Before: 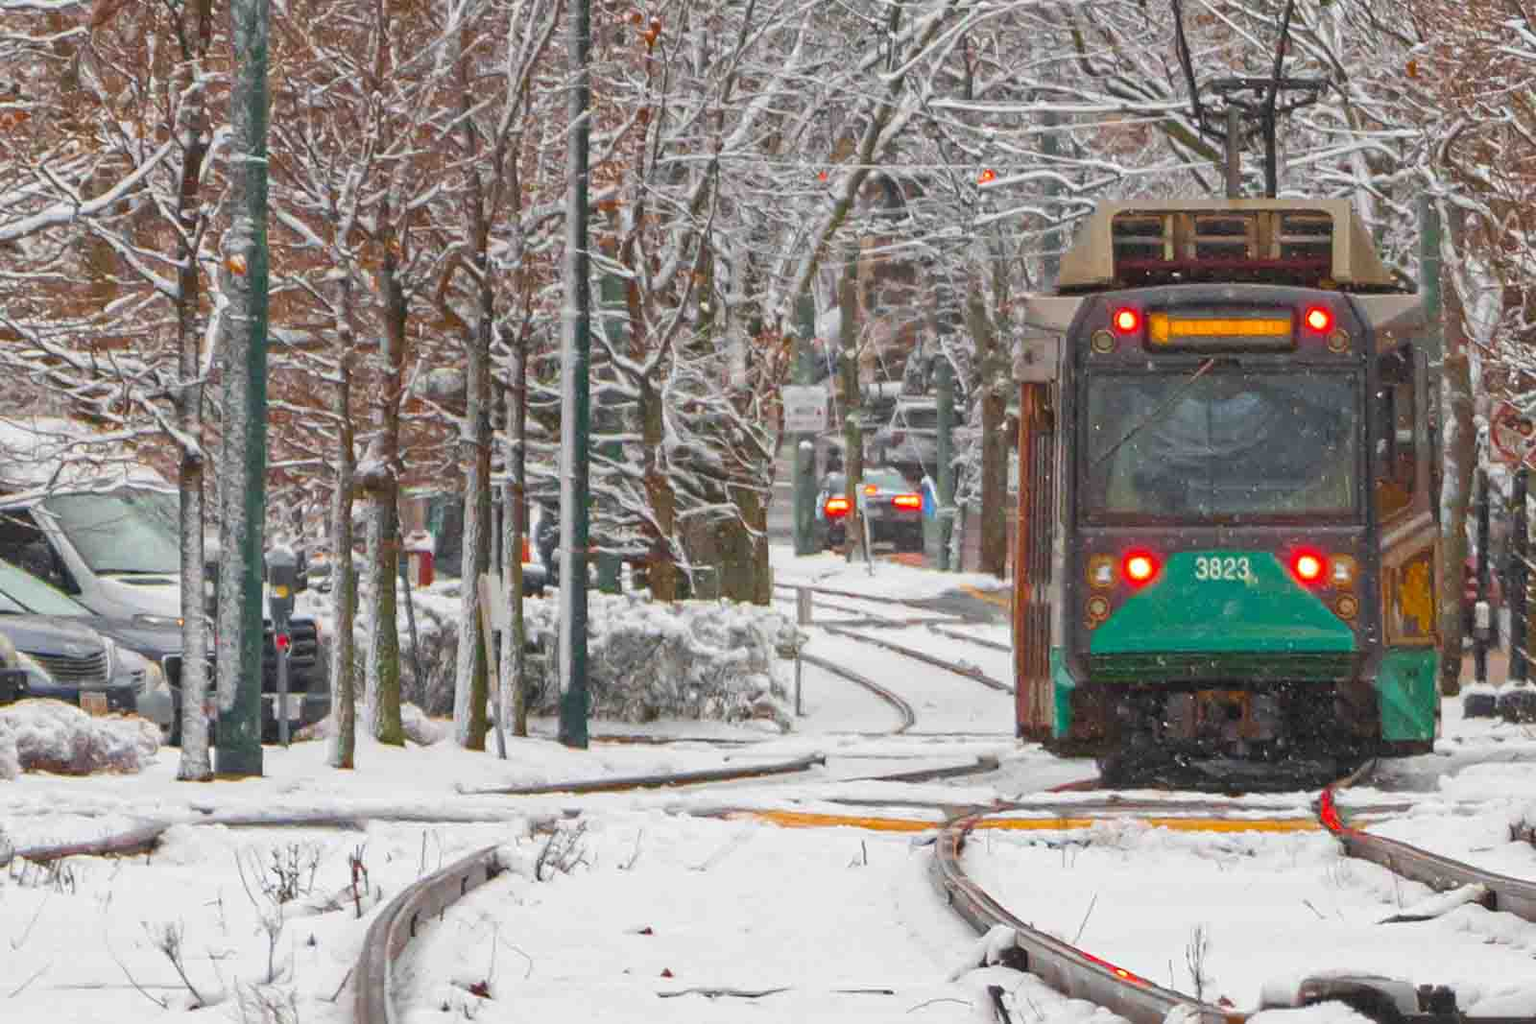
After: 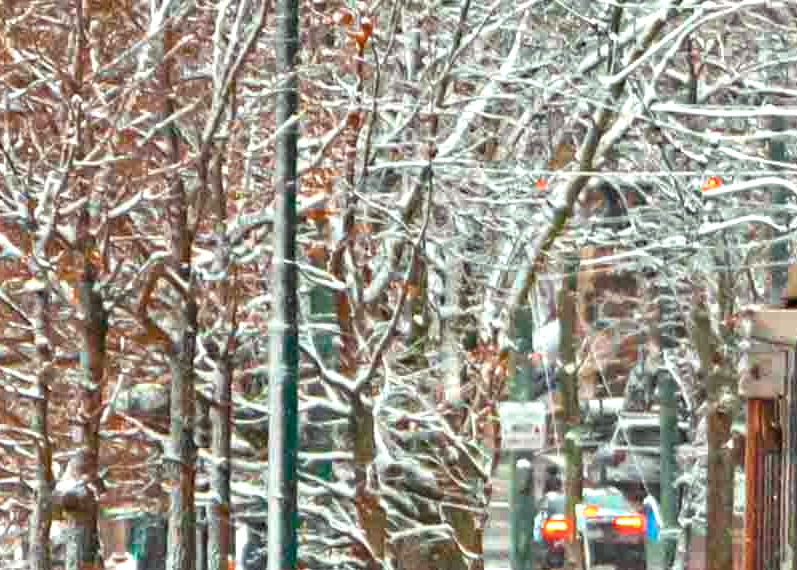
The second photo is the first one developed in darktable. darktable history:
color balance rgb: perceptual saturation grading › global saturation -27.563%, perceptual brilliance grading › global brilliance 19.182%, global vibrance 30.48%, contrast 10.101%
crop: left 19.772%, right 30.367%, bottom 46.497%
color correction: highlights a* -8.2, highlights b* 3.24
haze removal: compatibility mode true, adaptive false
